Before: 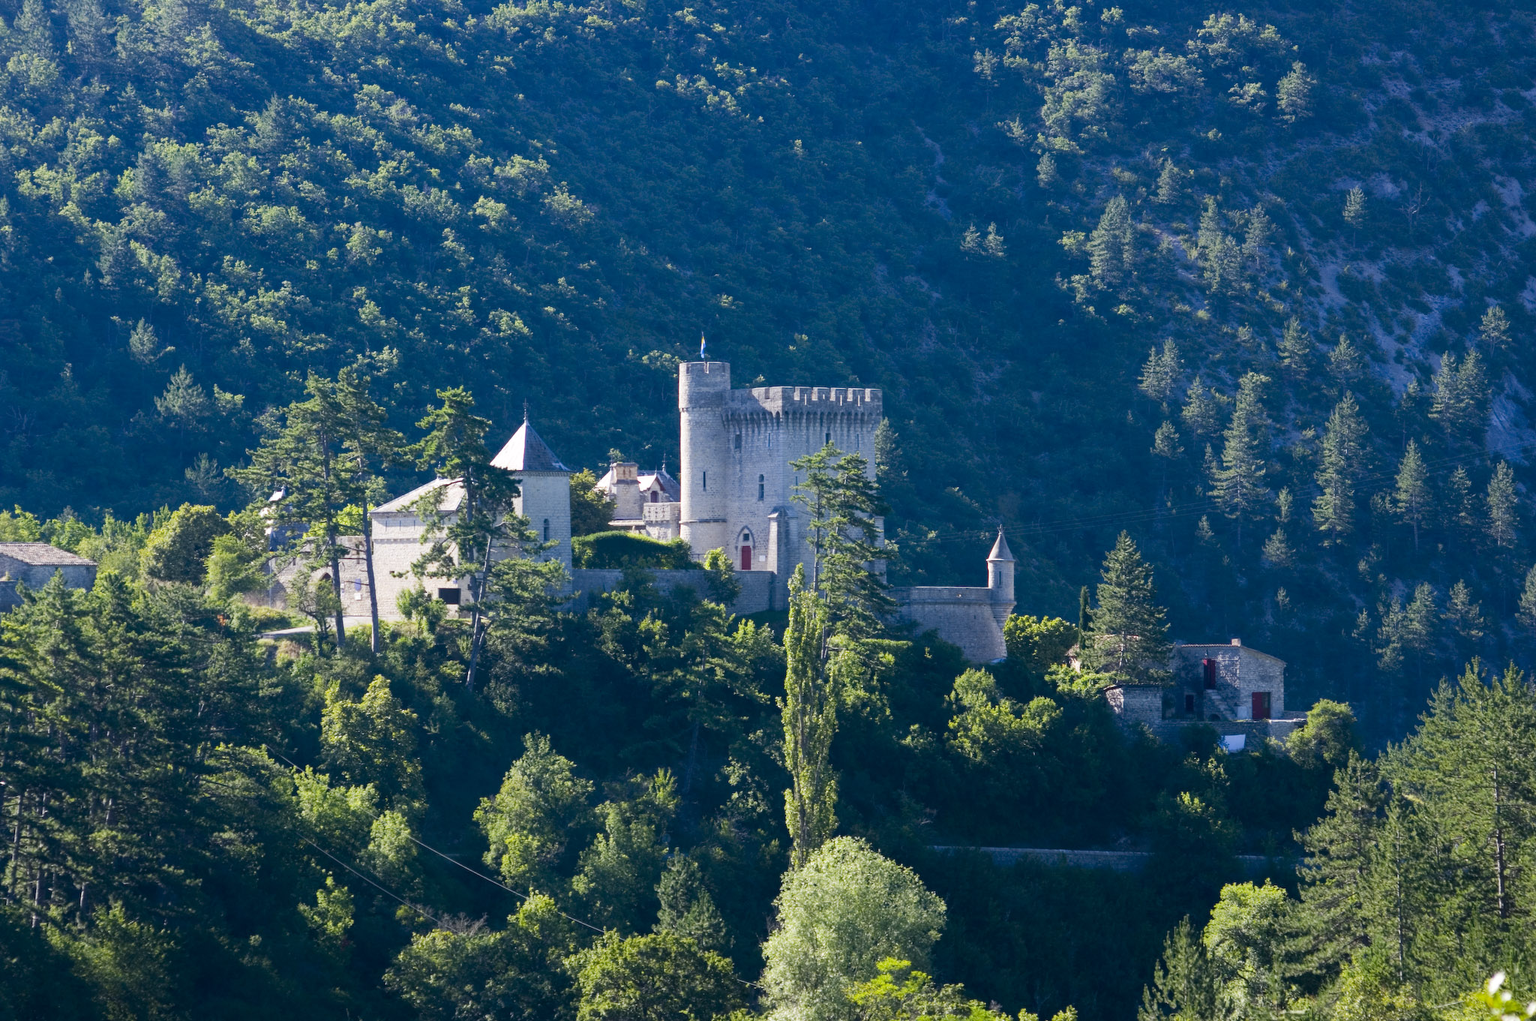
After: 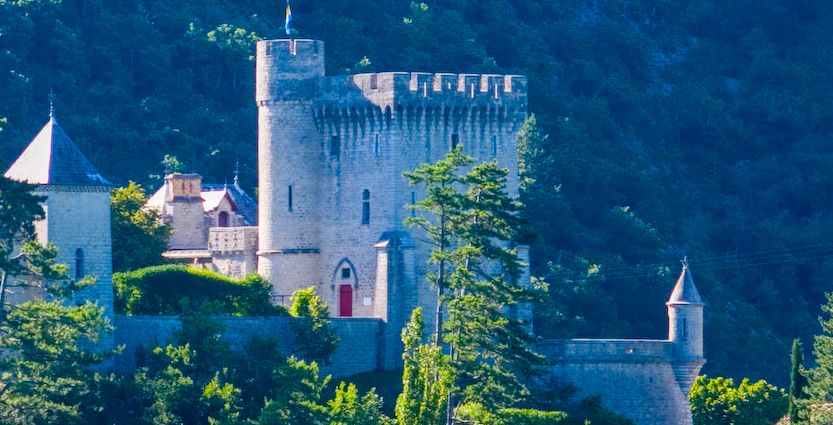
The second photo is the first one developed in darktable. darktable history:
exposure: exposure 0.077 EV, compensate highlight preservation false
color balance rgb: linear chroma grading › global chroma 15.469%, perceptual saturation grading › global saturation 25.152%, contrast -9.721%
crop: left 31.706%, top 32.568%, right 27.574%, bottom 36.176%
local contrast: on, module defaults
tone equalizer: edges refinement/feathering 500, mask exposure compensation -1.57 EV, preserve details no
